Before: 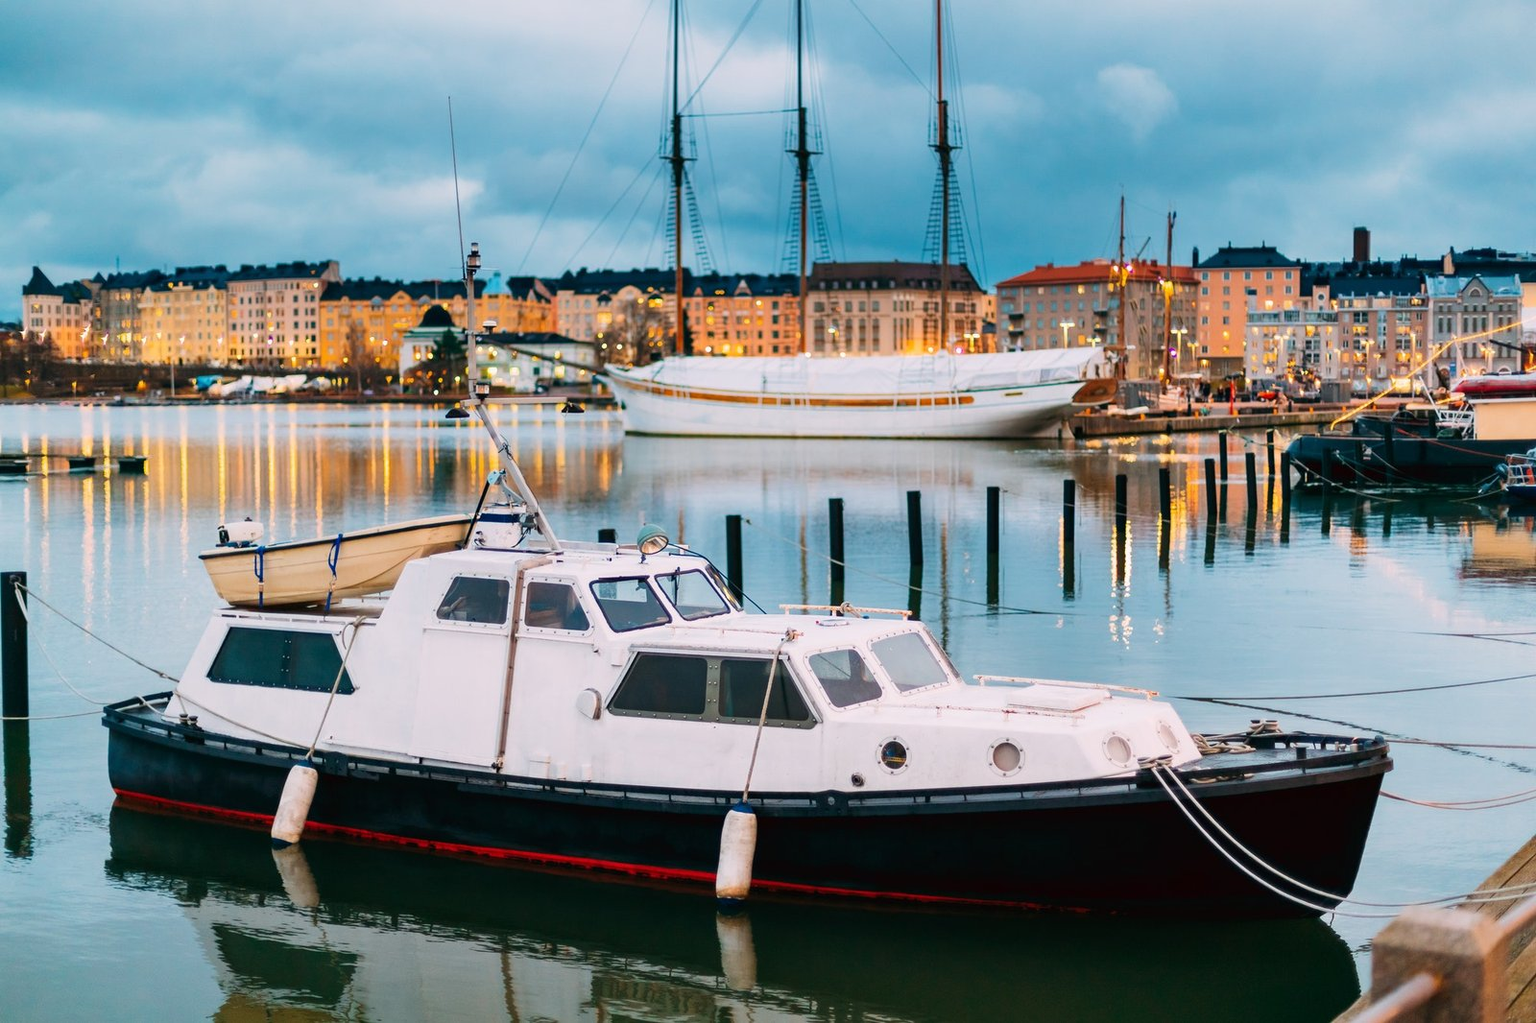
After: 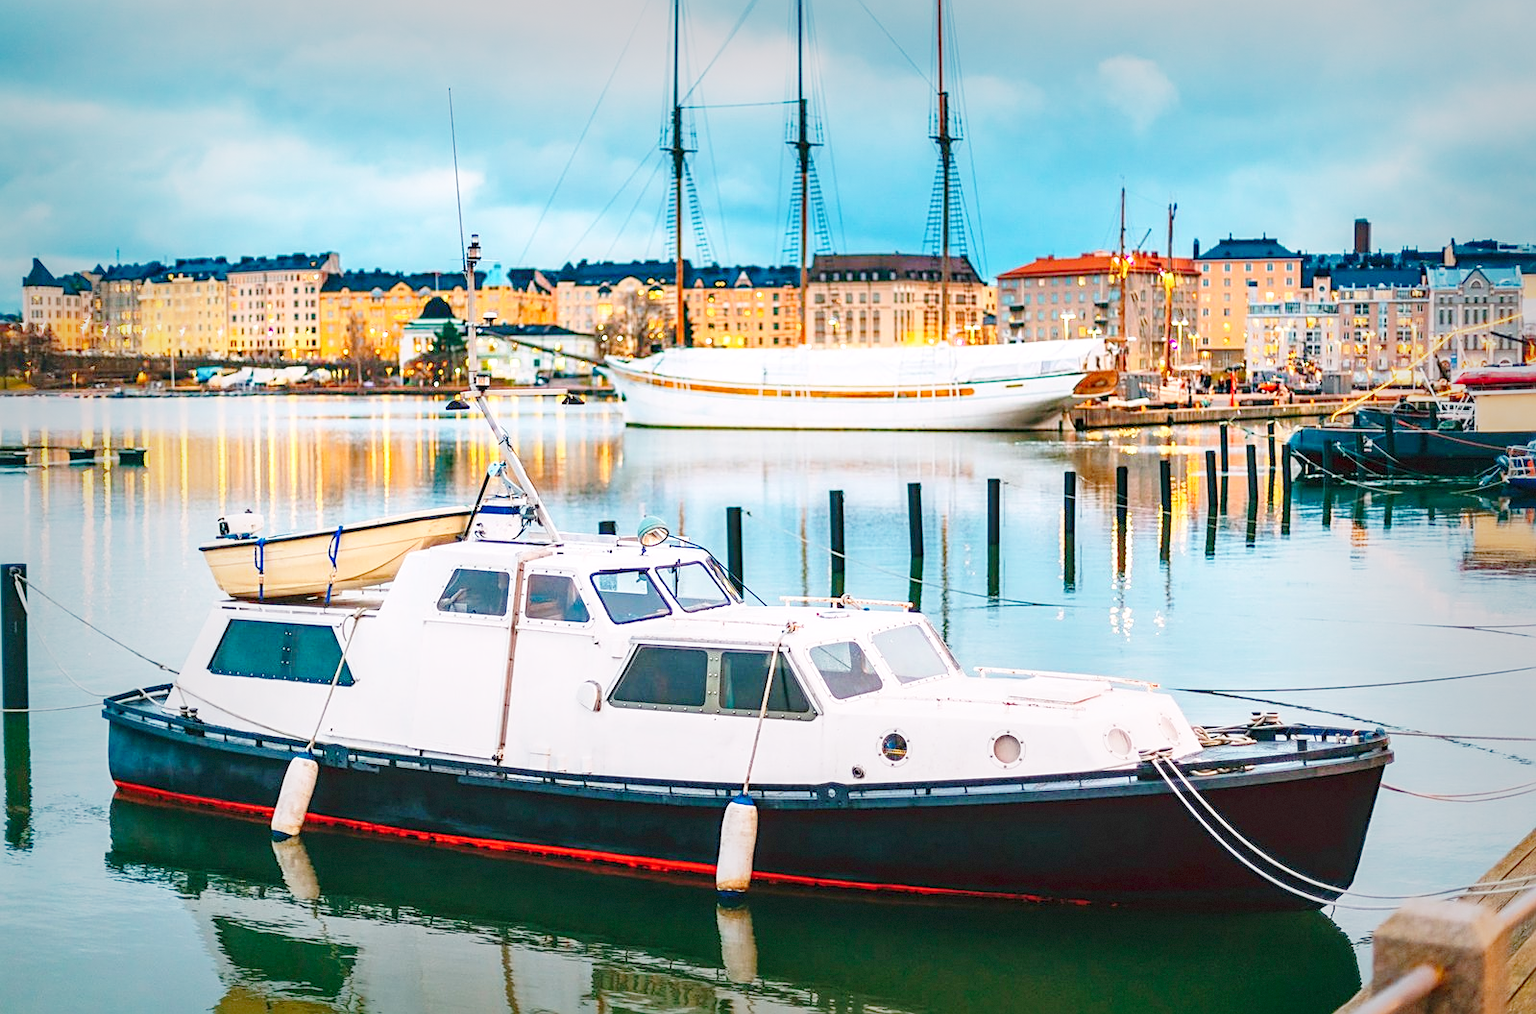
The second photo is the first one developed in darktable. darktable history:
crop: top 0.848%, right 0.013%
vignetting: fall-off start 53.56%, brightness -0.384, saturation 0.005, automatic ratio true, width/height ratio 1.315, shape 0.211, dithering 8-bit output, unbound false
local contrast: on, module defaults
levels: levels [0.016, 0.484, 0.953]
sharpen: on, module defaults
base curve: curves: ch0 [(0, 0) (0.028, 0.03) (0.121, 0.232) (0.46, 0.748) (0.859, 0.968) (1, 1)], preserve colors none
exposure: exposure 0.562 EV, compensate highlight preservation false
color balance rgb: white fulcrum 0.079 EV, perceptual saturation grading › global saturation -0.754%, contrast -29.889%
